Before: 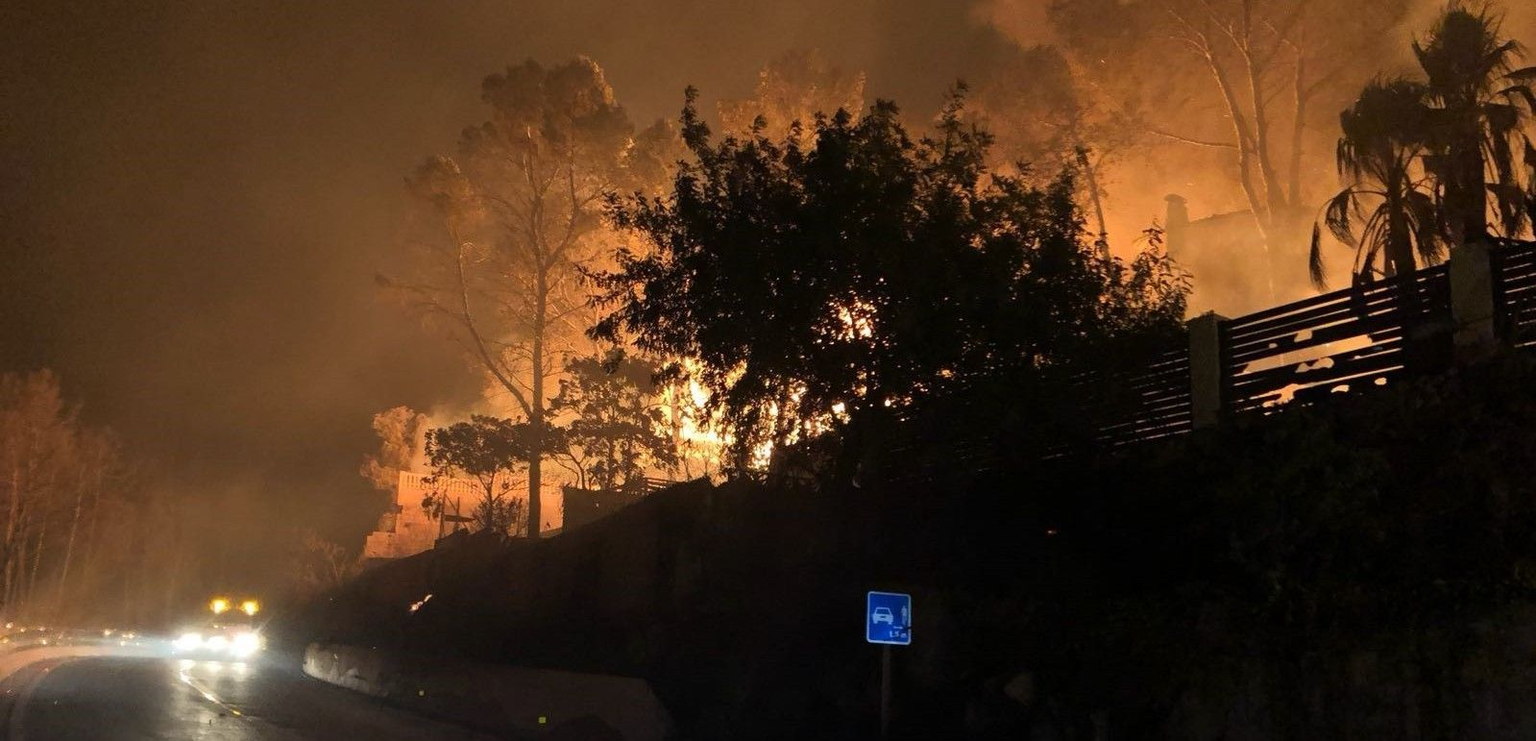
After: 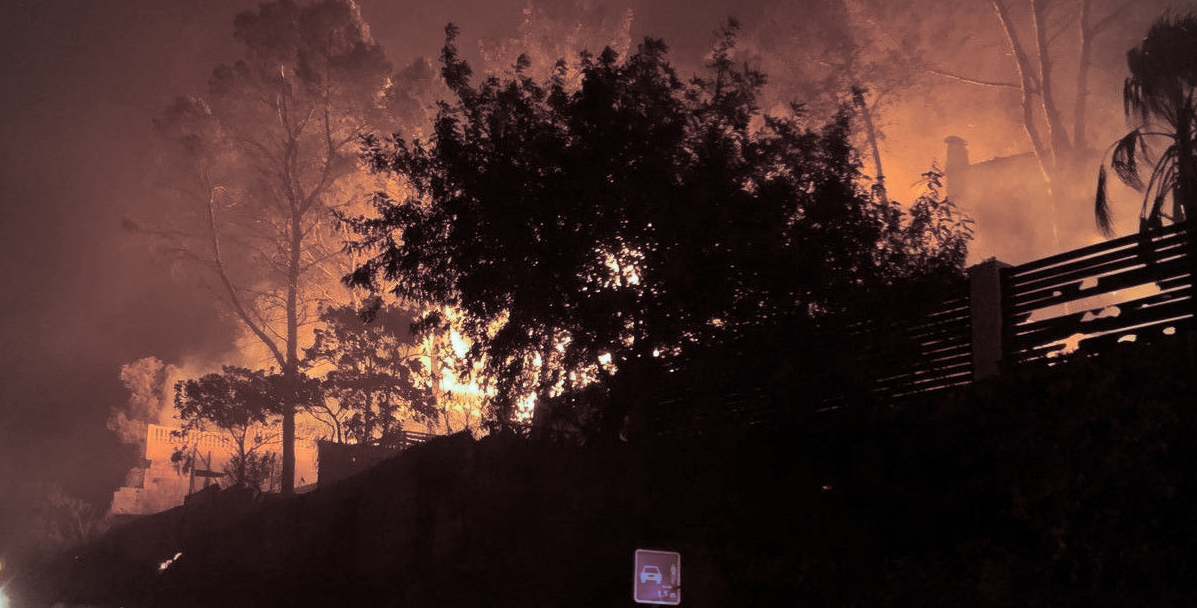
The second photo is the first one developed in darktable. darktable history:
split-toning: shadows › saturation 0.3, highlights › hue 180°, highlights › saturation 0.3, compress 0%
vignetting: fall-off start 79.88%
crop: left 16.768%, top 8.653%, right 8.362%, bottom 12.485%
